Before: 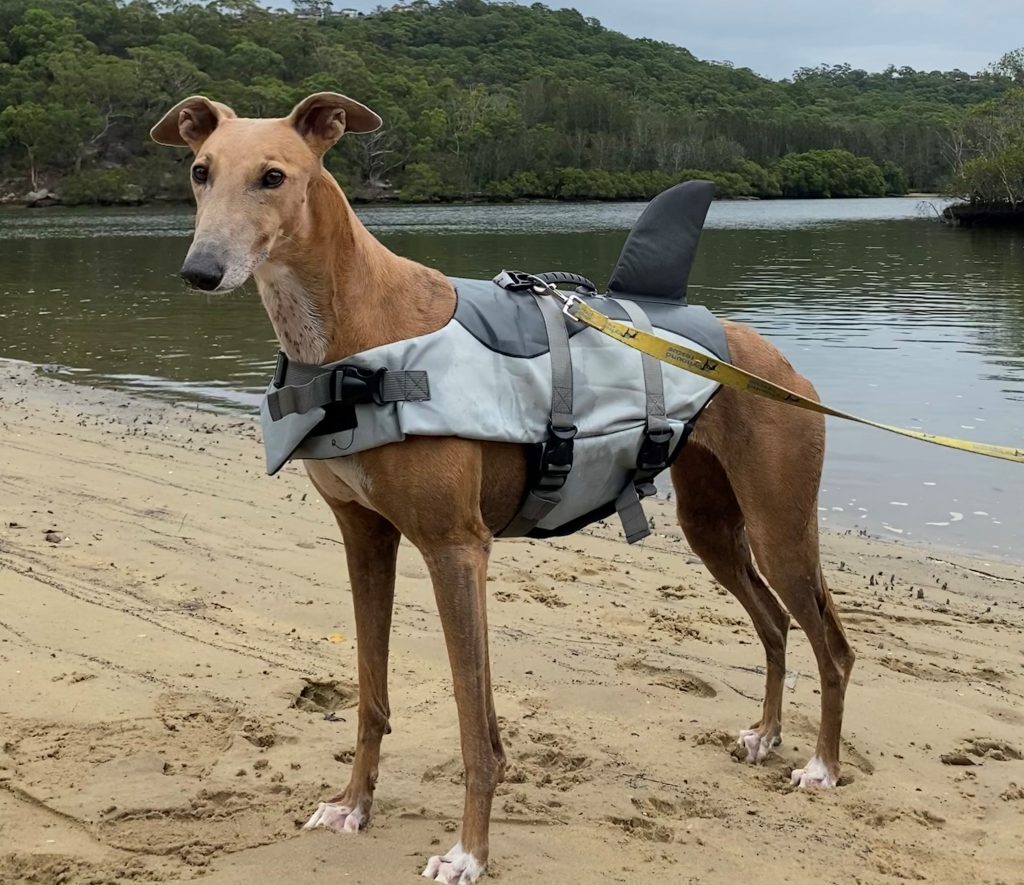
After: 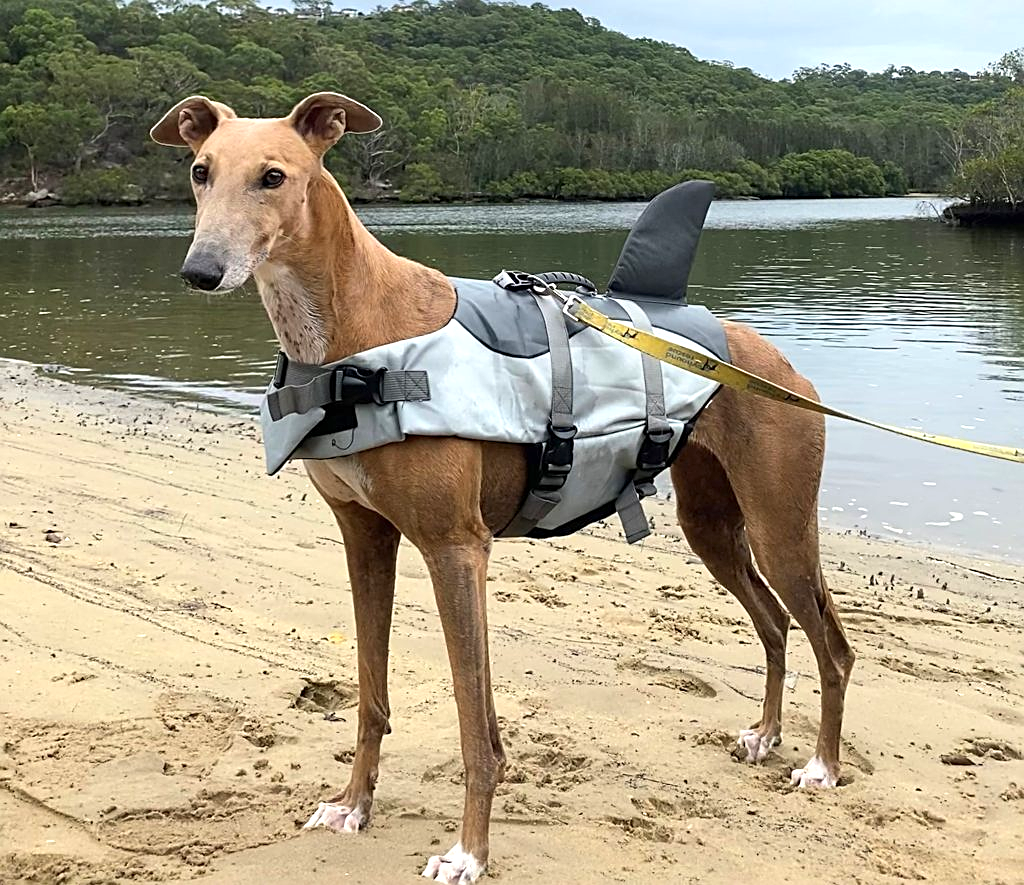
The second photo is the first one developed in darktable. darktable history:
sharpen: on, module defaults
exposure: black level correction 0, exposure 0.695 EV, compensate highlight preservation false
